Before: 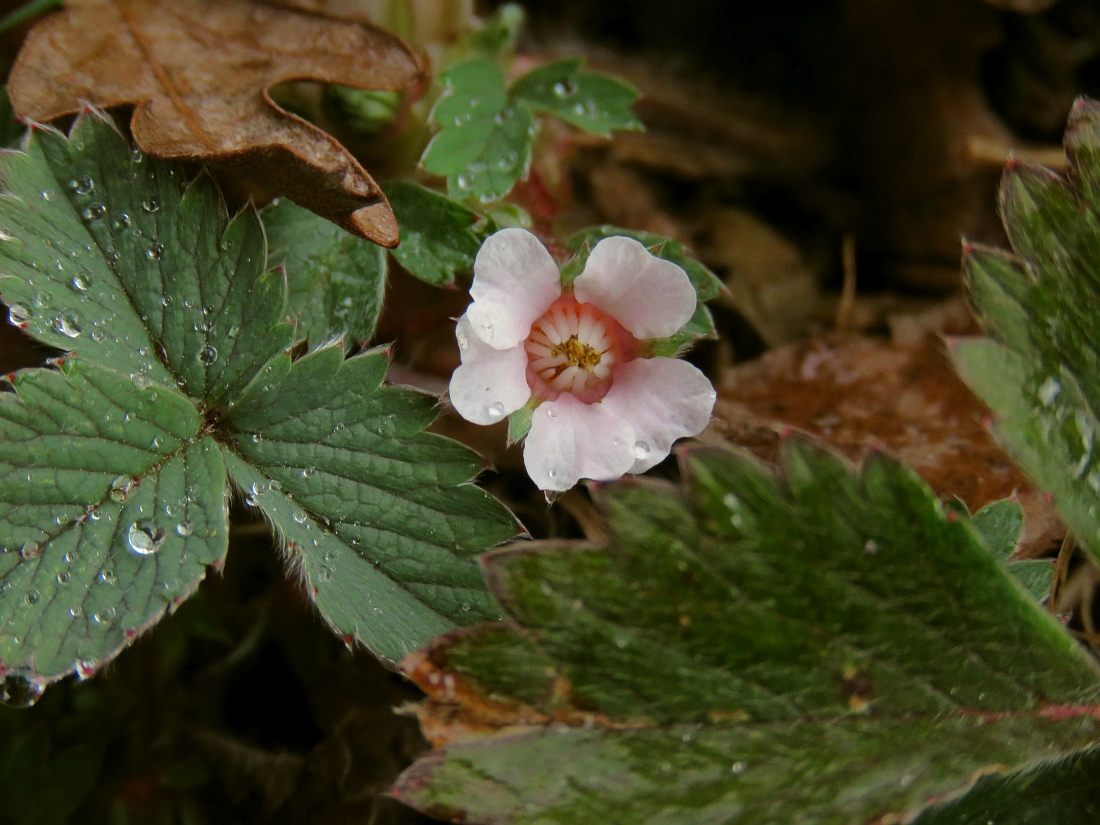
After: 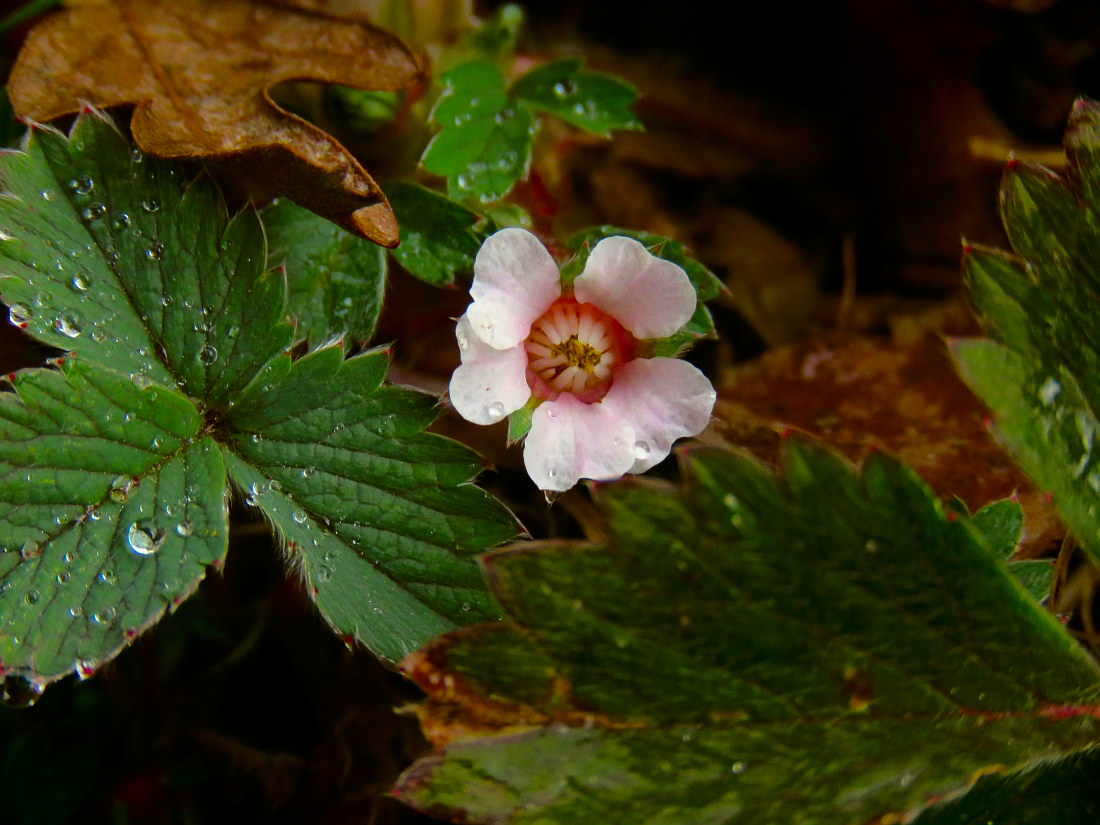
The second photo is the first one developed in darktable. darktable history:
contrast brightness saturation: contrast 0.081, saturation 0.022
tone equalizer: on, module defaults
color balance rgb: linear chroma grading › shadows -30.167%, linear chroma grading › global chroma 35.652%, perceptual saturation grading › global saturation 30.121%
shadows and highlights: shadows -62.88, white point adjustment -5.38, highlights 61.92
